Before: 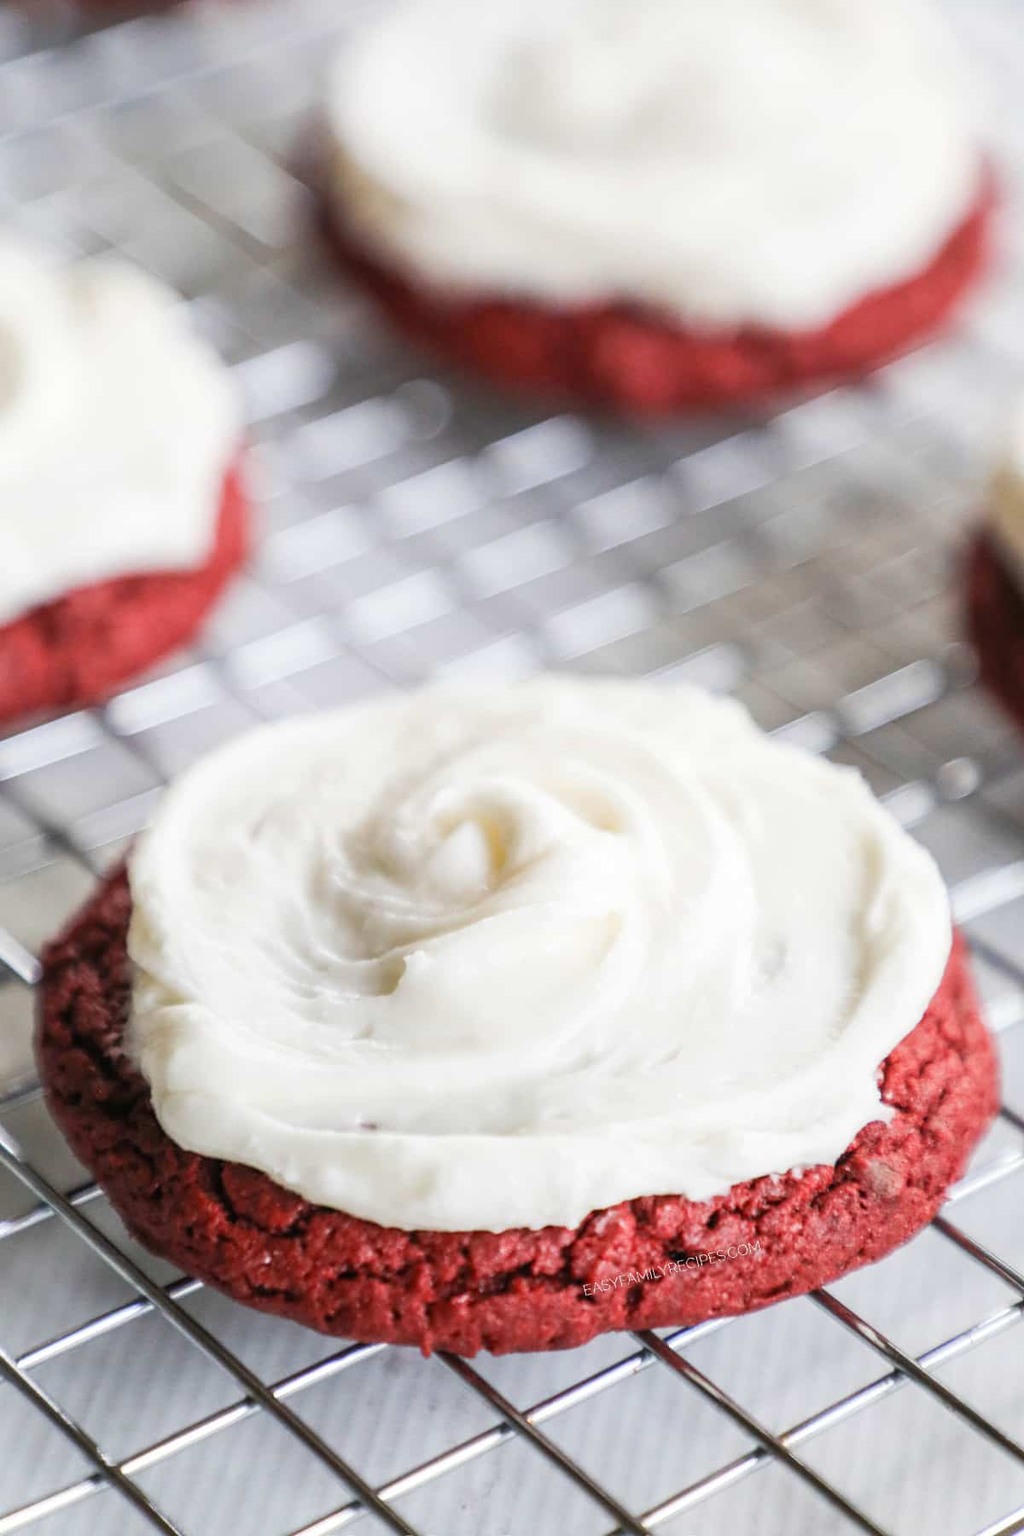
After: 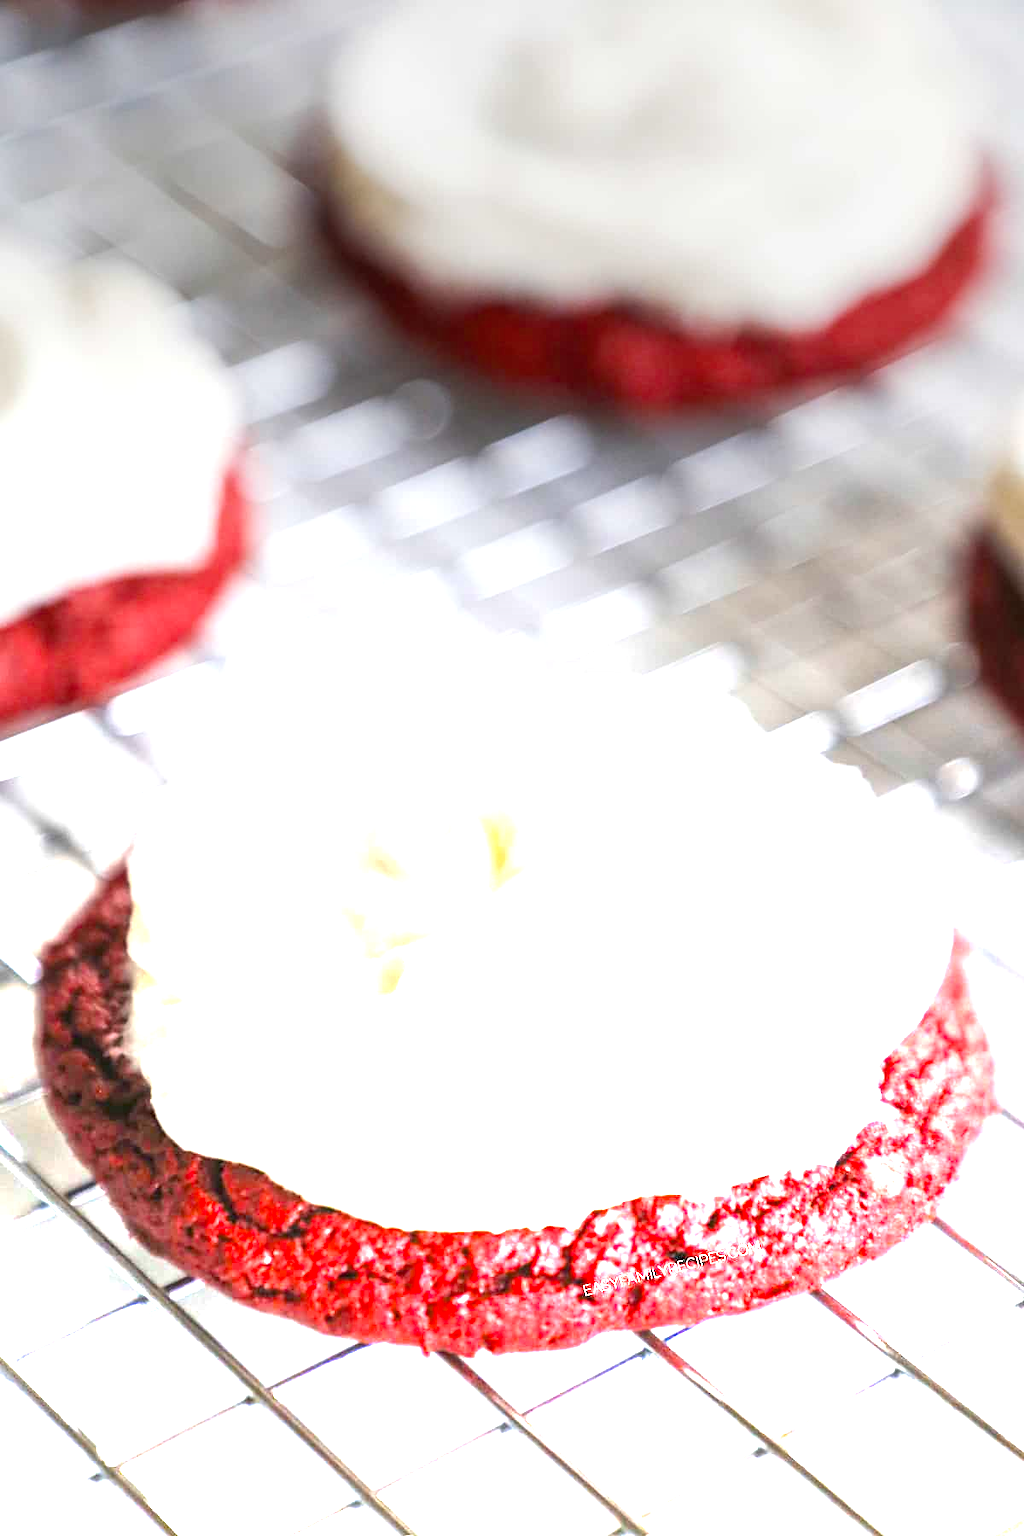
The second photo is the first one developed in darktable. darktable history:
color balance rgb: perceptual saturation grading › global saturation 8.89%, saturation formula JzAzBz (2021)
graduated density: density -3.9 EV
